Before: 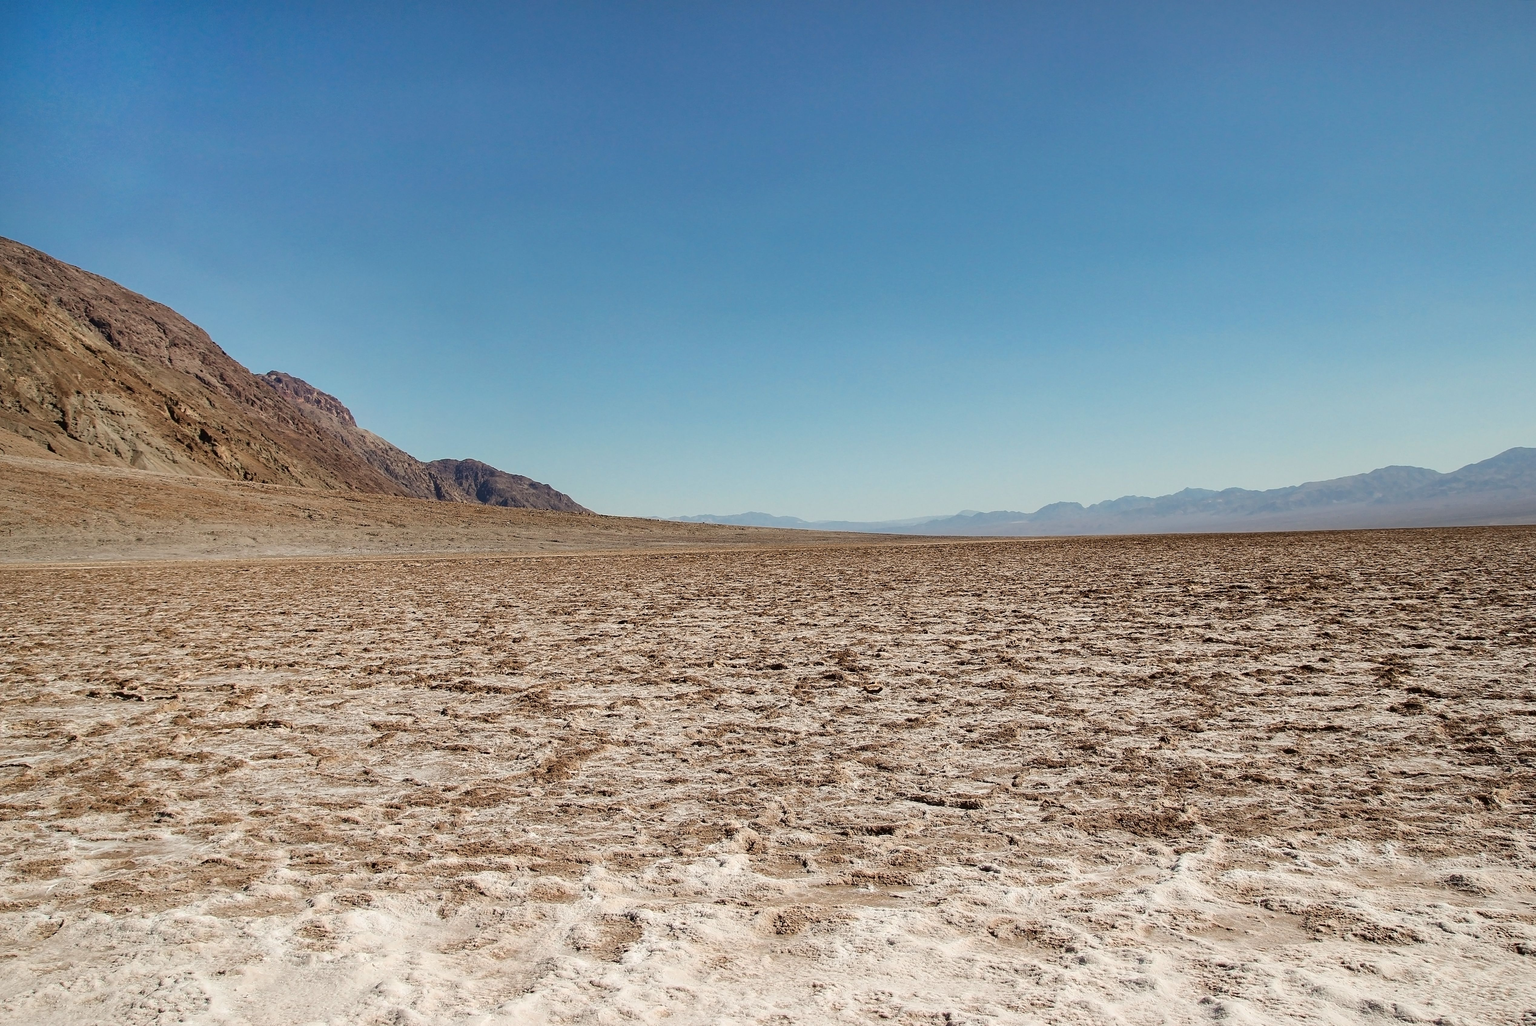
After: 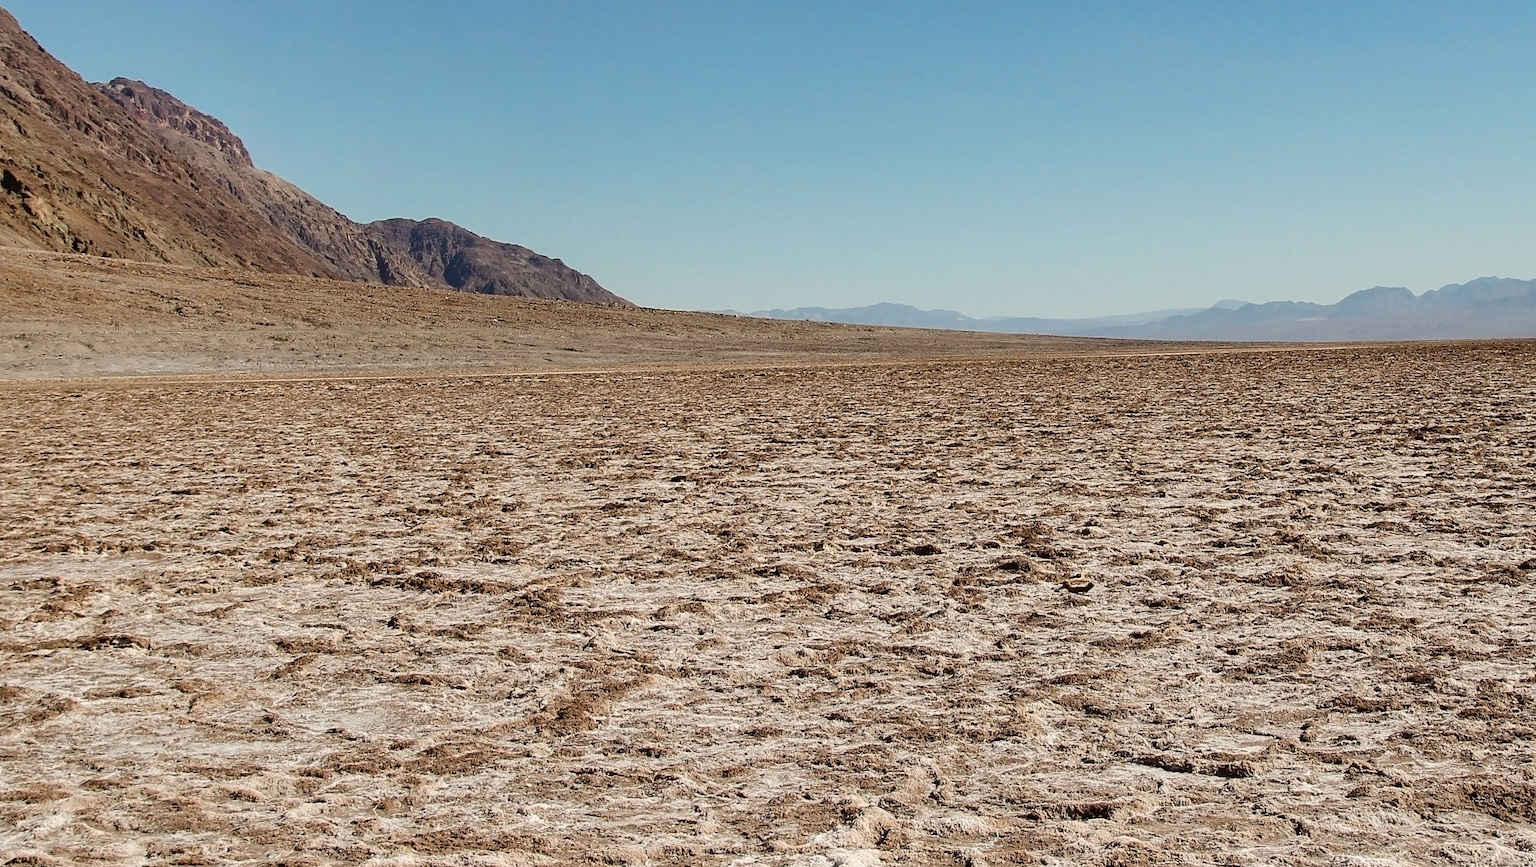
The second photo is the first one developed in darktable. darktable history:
crop: left 12.927%, top 31.456%, right 24.471%, bottom 15.614%
